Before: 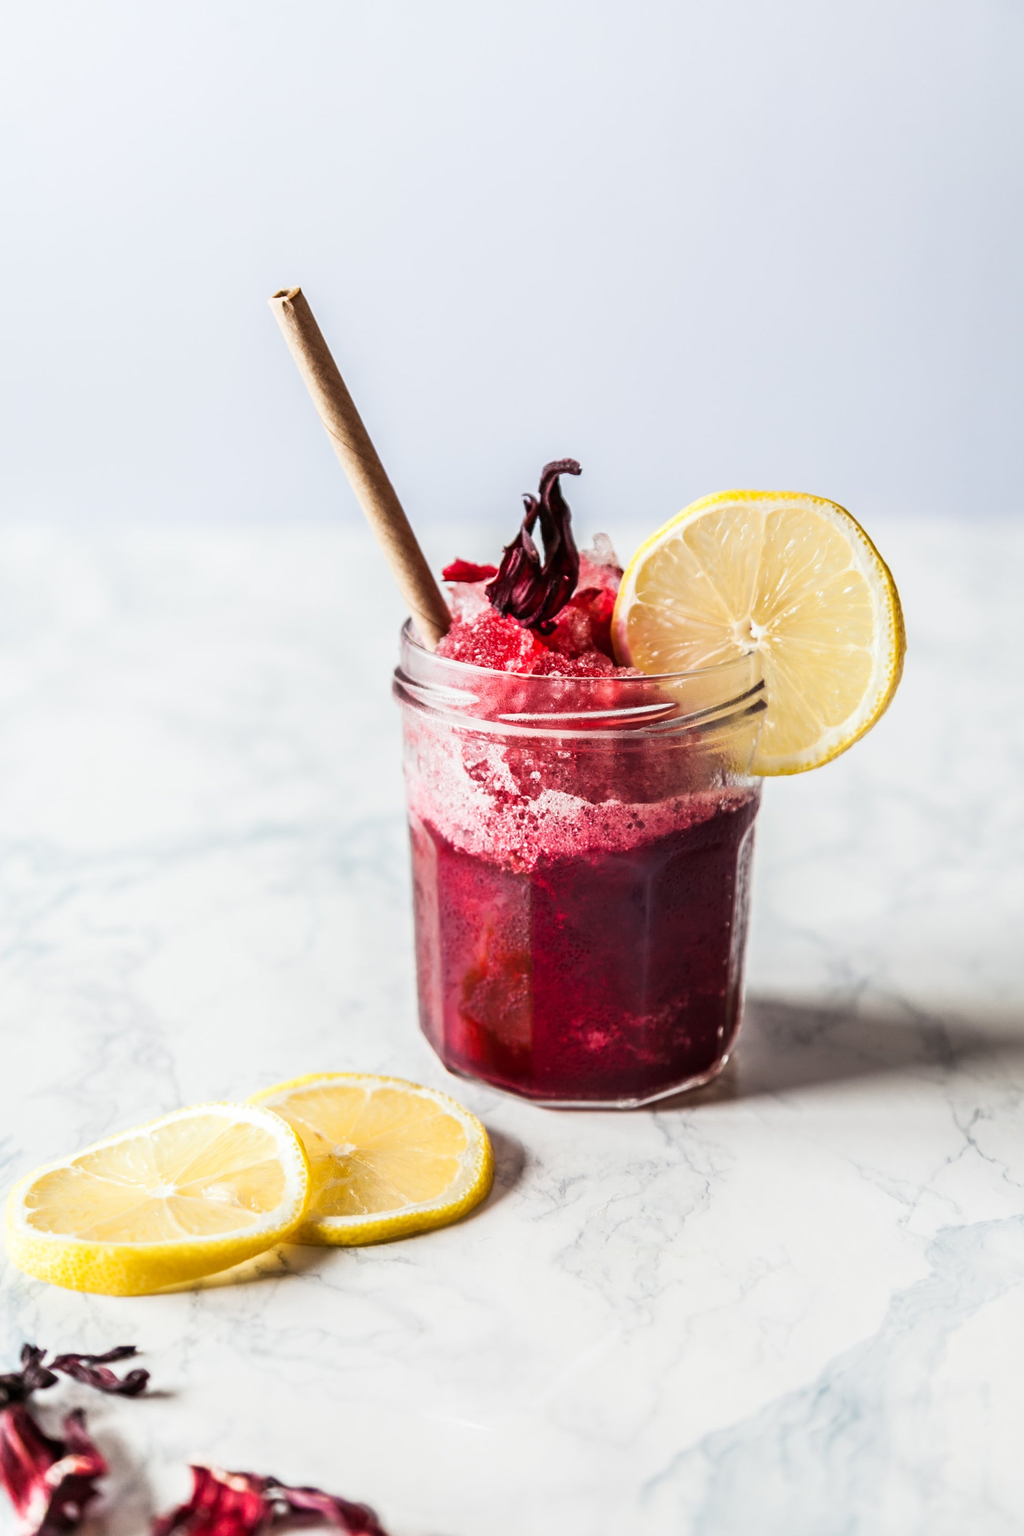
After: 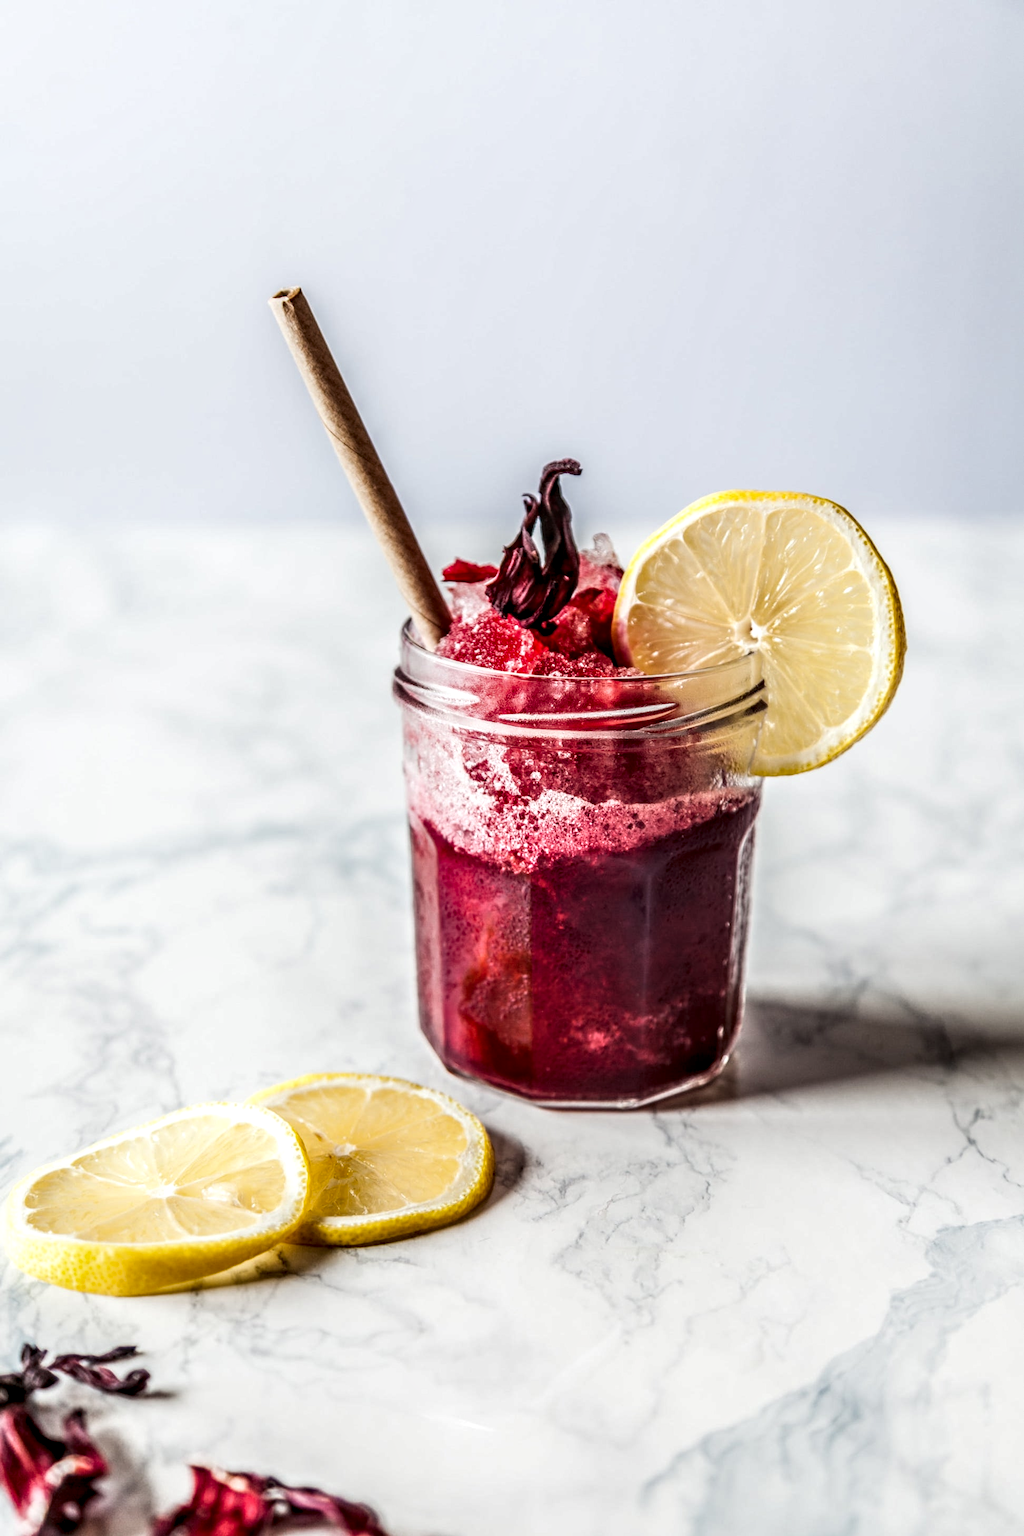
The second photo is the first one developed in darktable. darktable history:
local contrast: highlights 4%, shadows 0%, detail 182%
